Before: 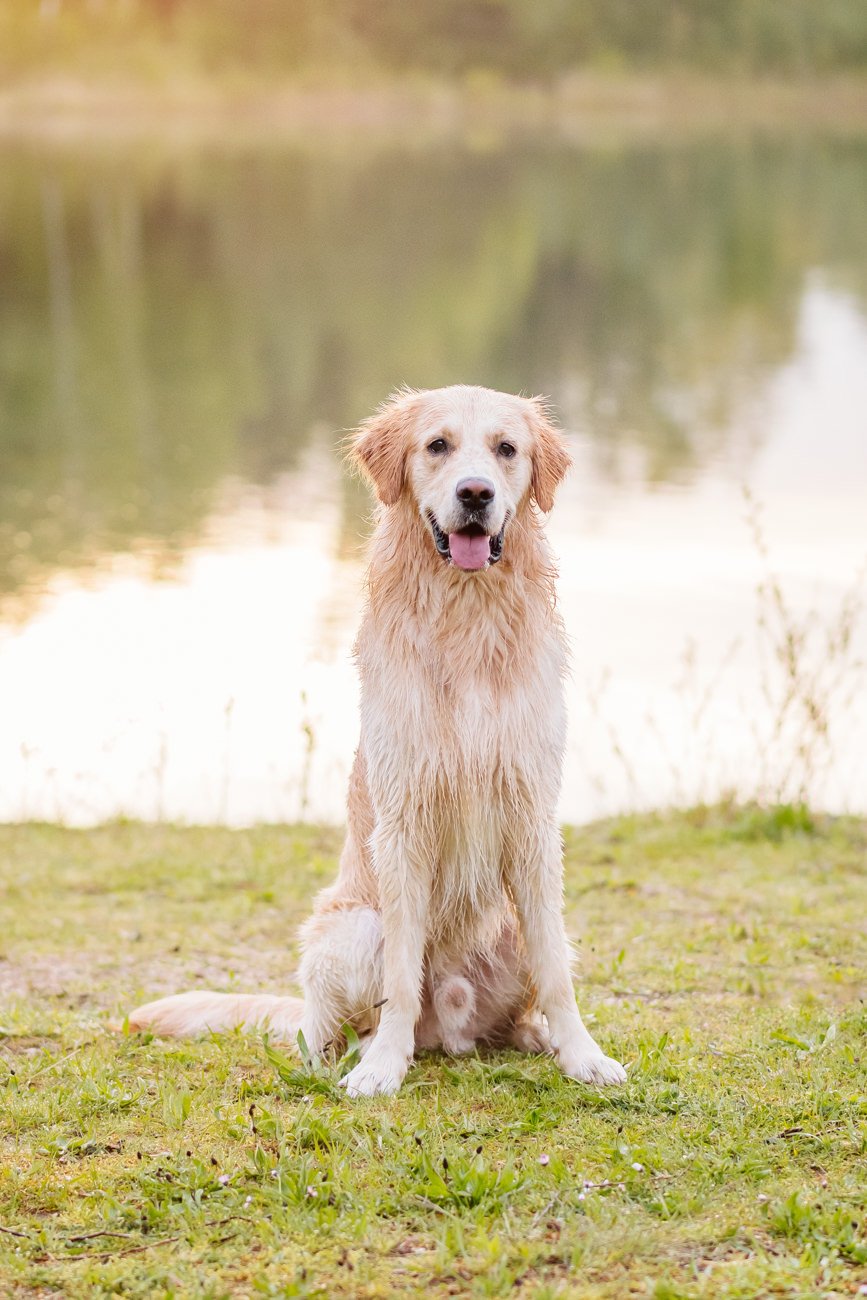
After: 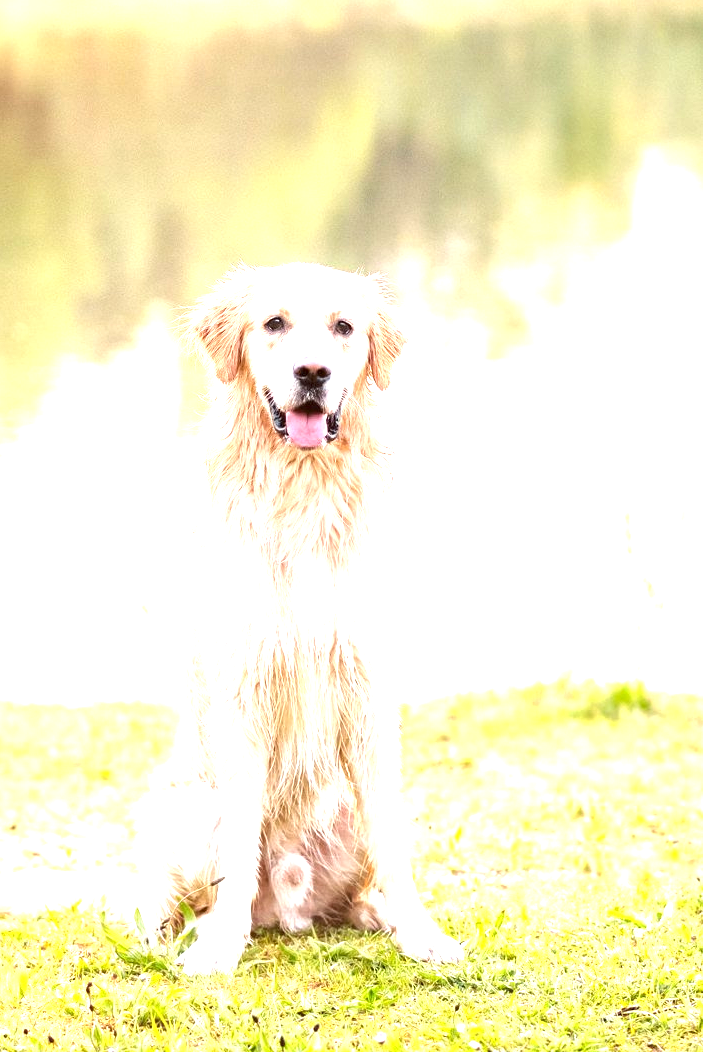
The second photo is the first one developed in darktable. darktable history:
color correction: highlights a* -0.226, highlights b* -0.132
local contrast: highlights 106%, shadows 98%, detail 120%, midtone range 0.2
crop: left 18.896%, top 9.385%, right 0%, bottom 9.642%
exposure: black level correction 0.001, exposure 1.399 EV, compensate highlight preservation false
